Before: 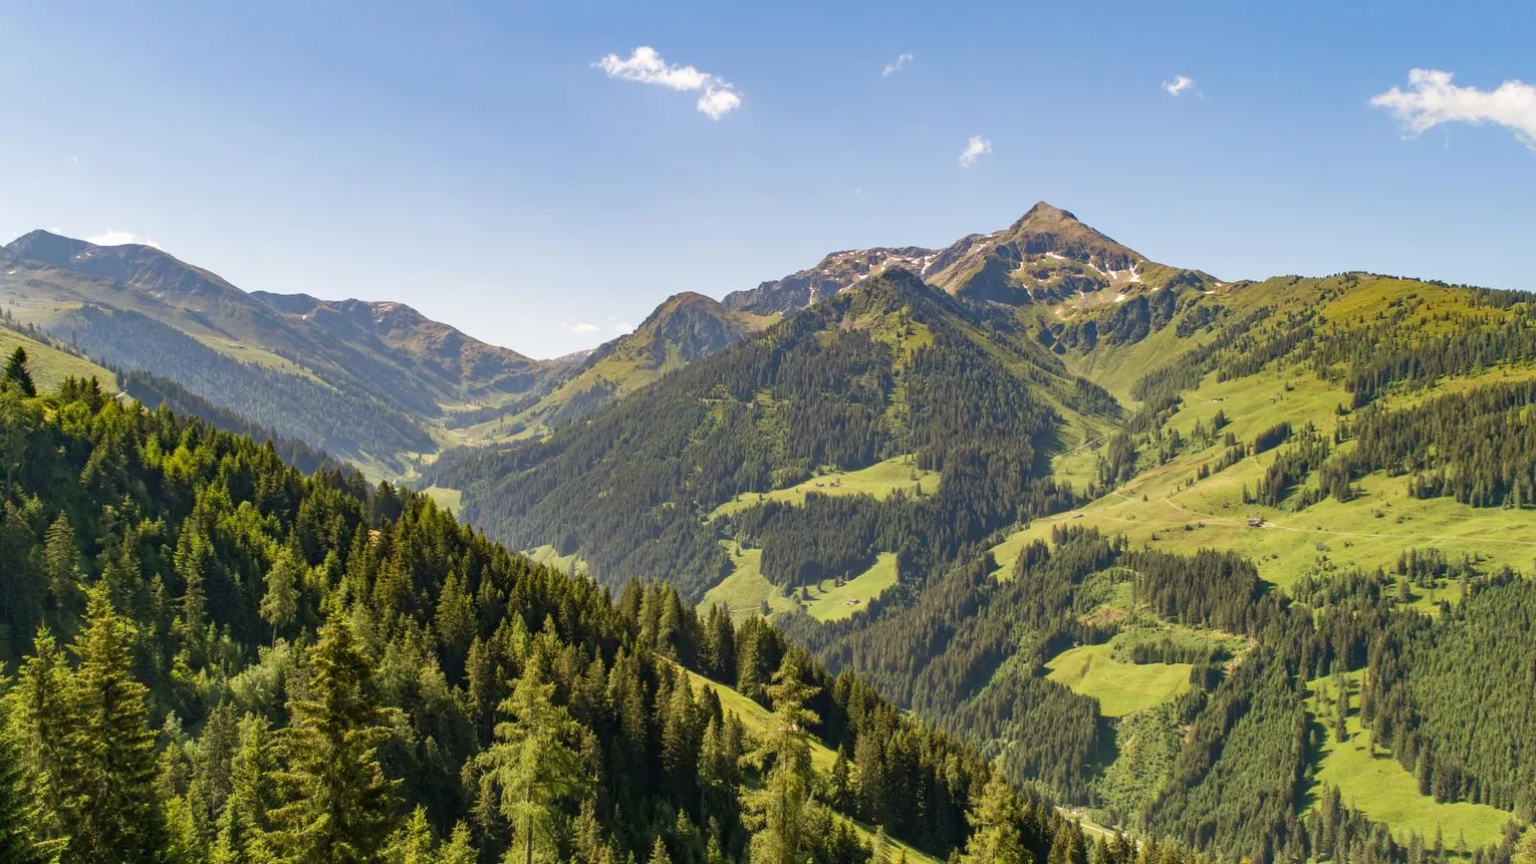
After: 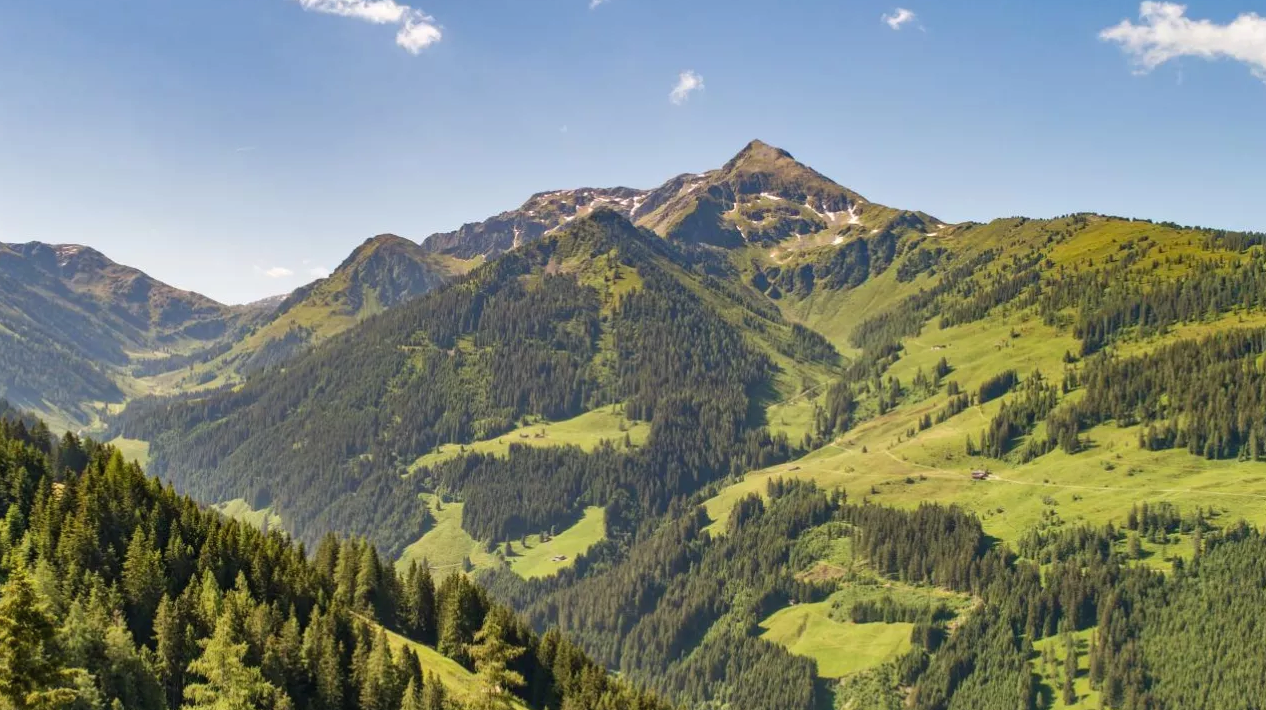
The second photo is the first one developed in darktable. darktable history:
tone equalizer: on, module defaults
crop and rotate: left 20.74%, top 7.912%, right 0.375%, bottom 13.378%
shadows and highlights: shadows 53, soften with gaussian
